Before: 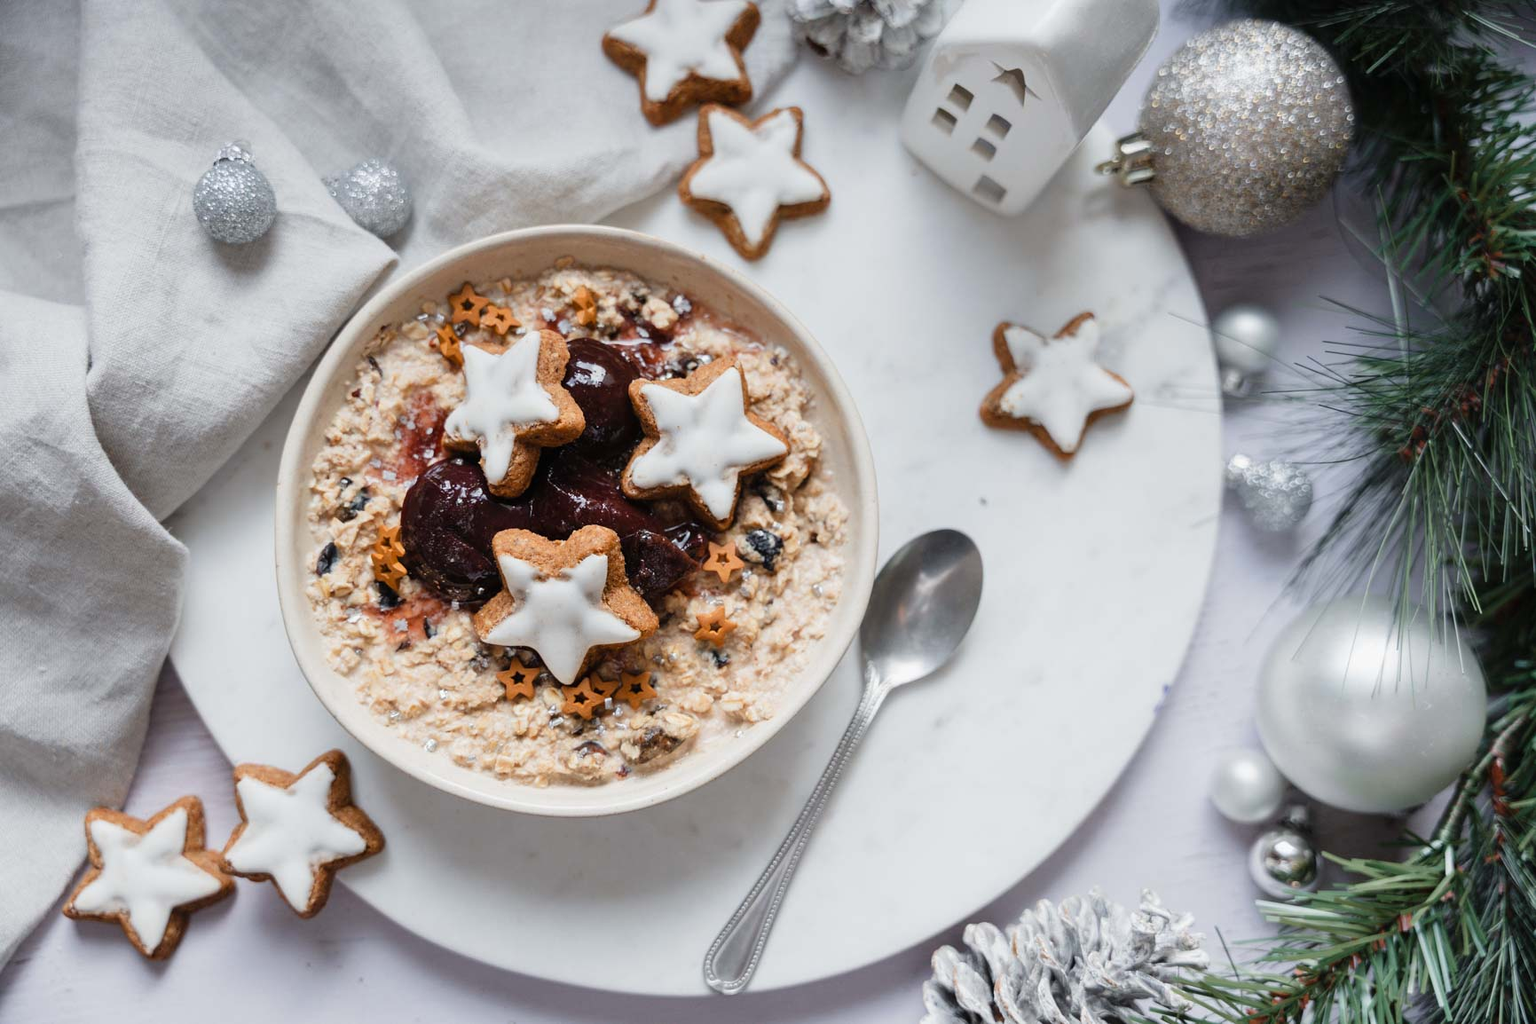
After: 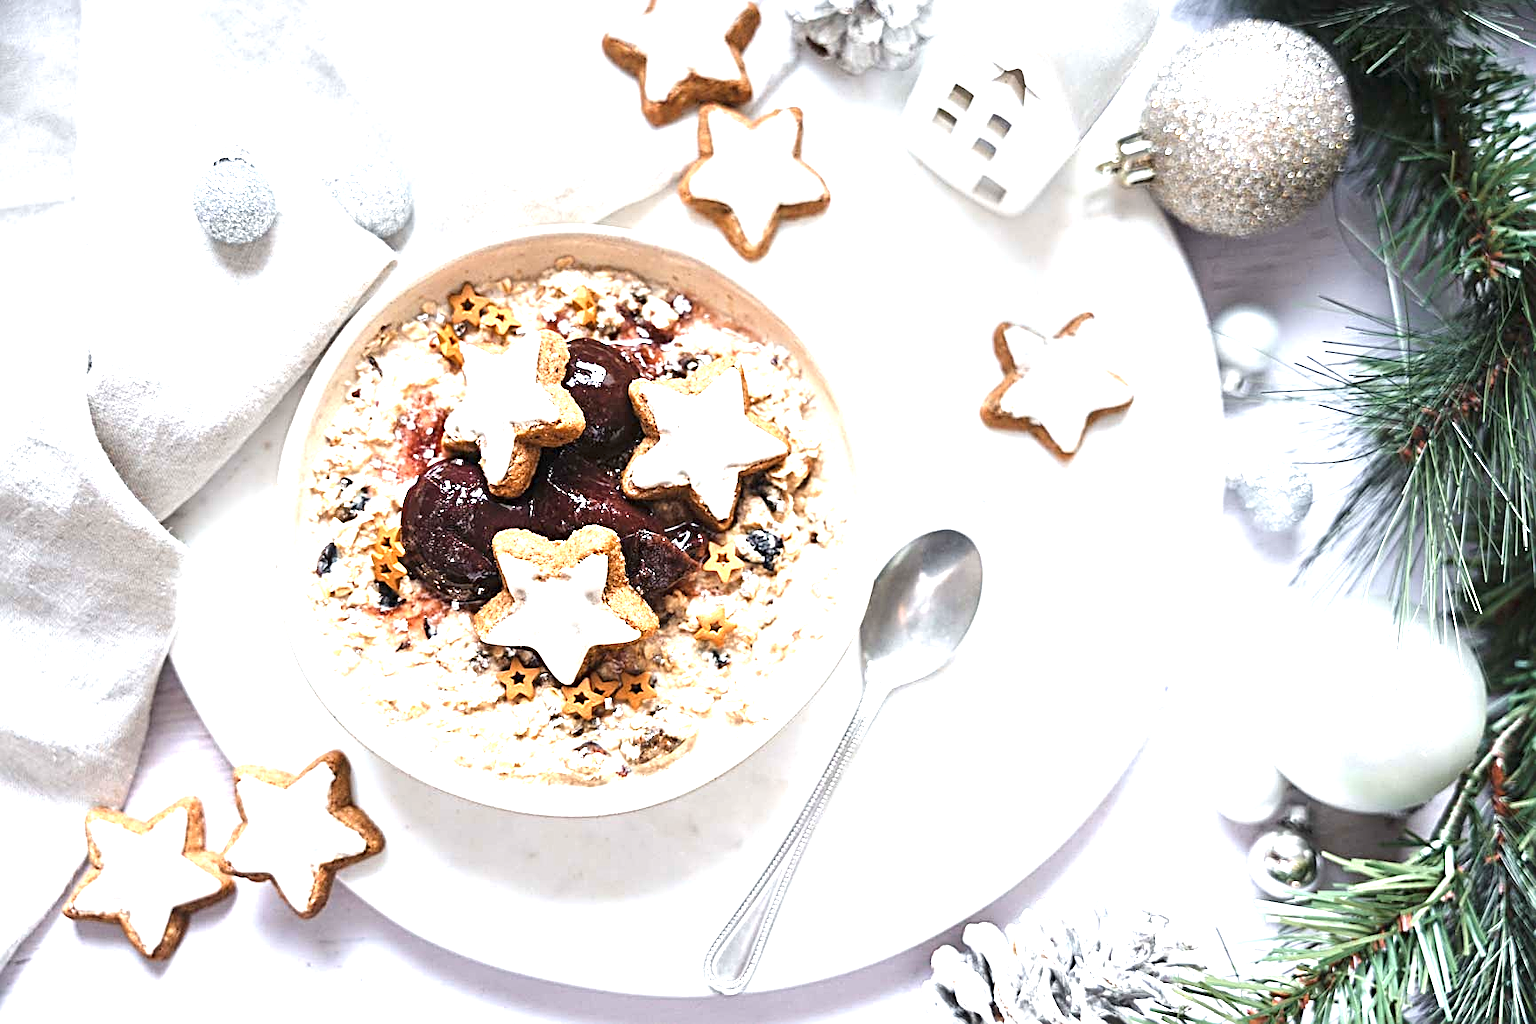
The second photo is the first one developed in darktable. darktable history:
sharpen: radius 2.817, amount 0.725
contrast brightness saturation: saturation -0.091
exposure: black level correction 0, exposure 1.701 EV, compensate exposure bias true, compensate highlight preservation false
